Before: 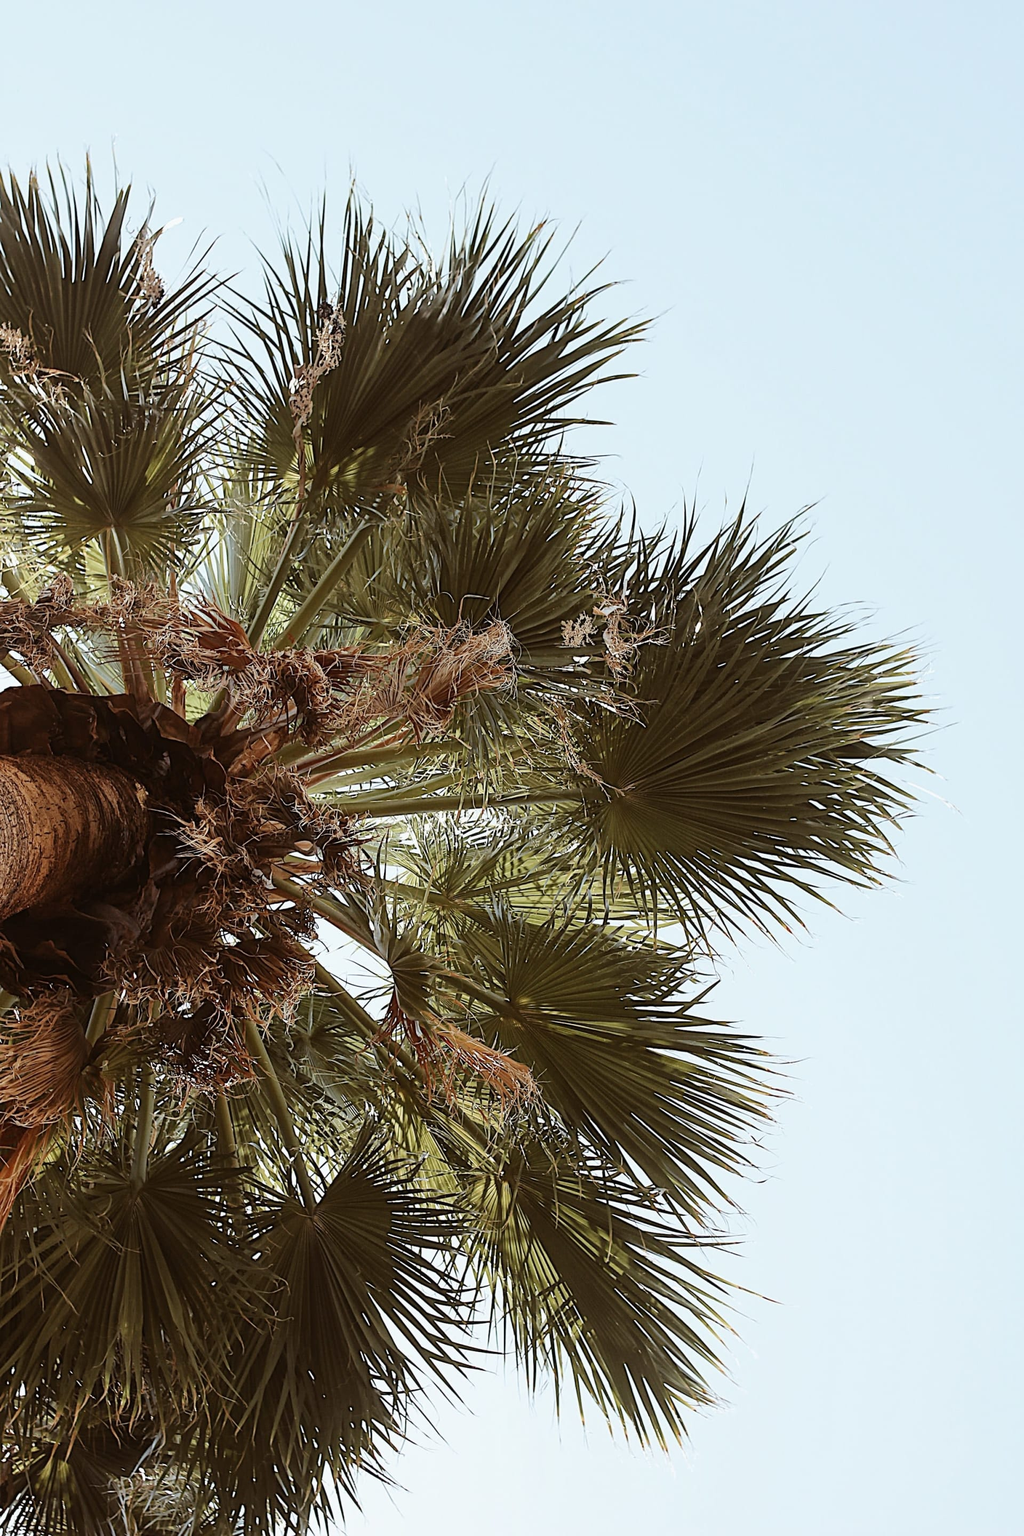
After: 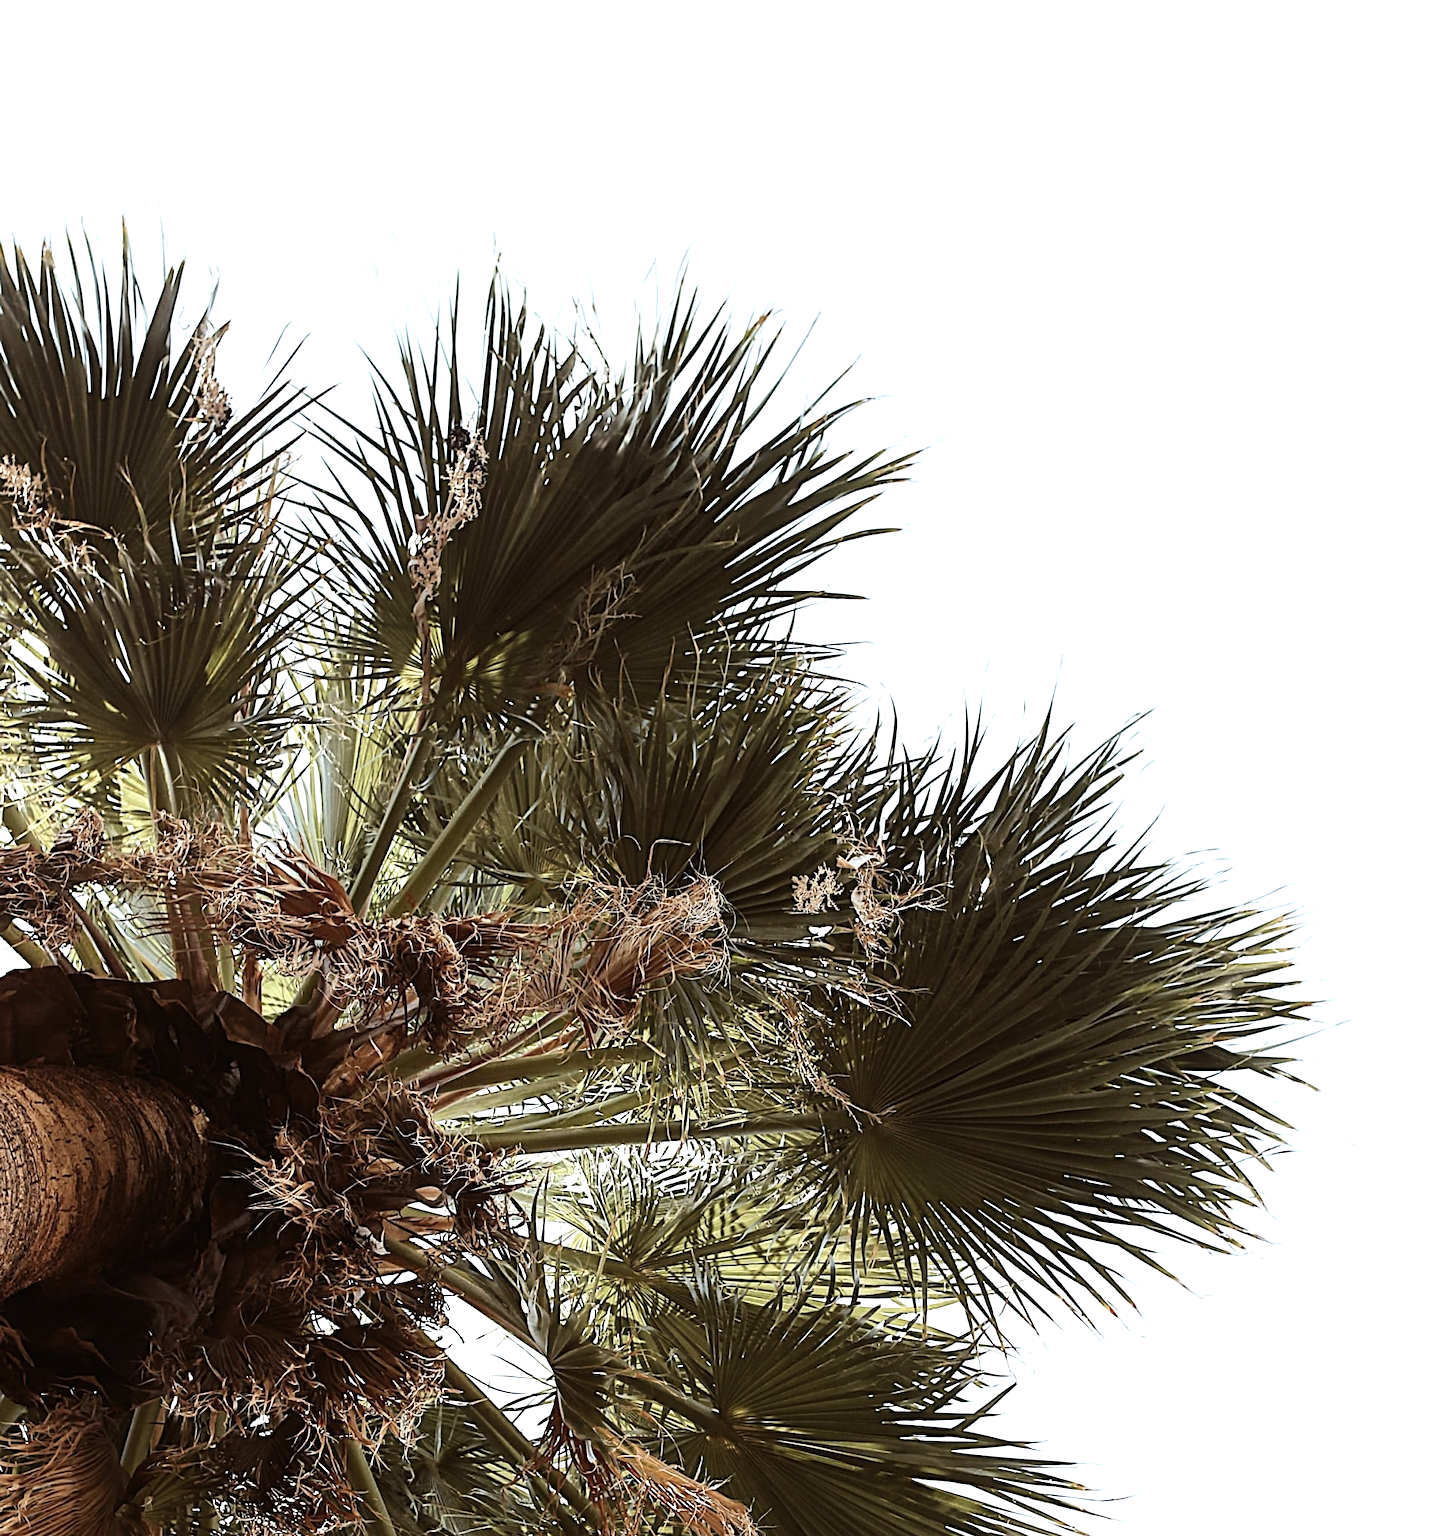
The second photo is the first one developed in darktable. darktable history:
crop: right 0%, bottom 29.128%
tone equalizer: -8 EV -0.747 EV, -7 EV -0.734 EV, -6 EV -0.61 EV, -5 EV -0.422 EV, -3 EV 0.379 EV, -2 EV 0.6 EV, -1 EV 0.683 EV, +0 EV 0.778 EV, edges refinement/feathering 500, mask exposure compensation -1.57 EV, preserve details guided filter
contrast brightness saturation: saturation -0.101
exposure: compensate exposure bias true, compensate highlight preservation false
